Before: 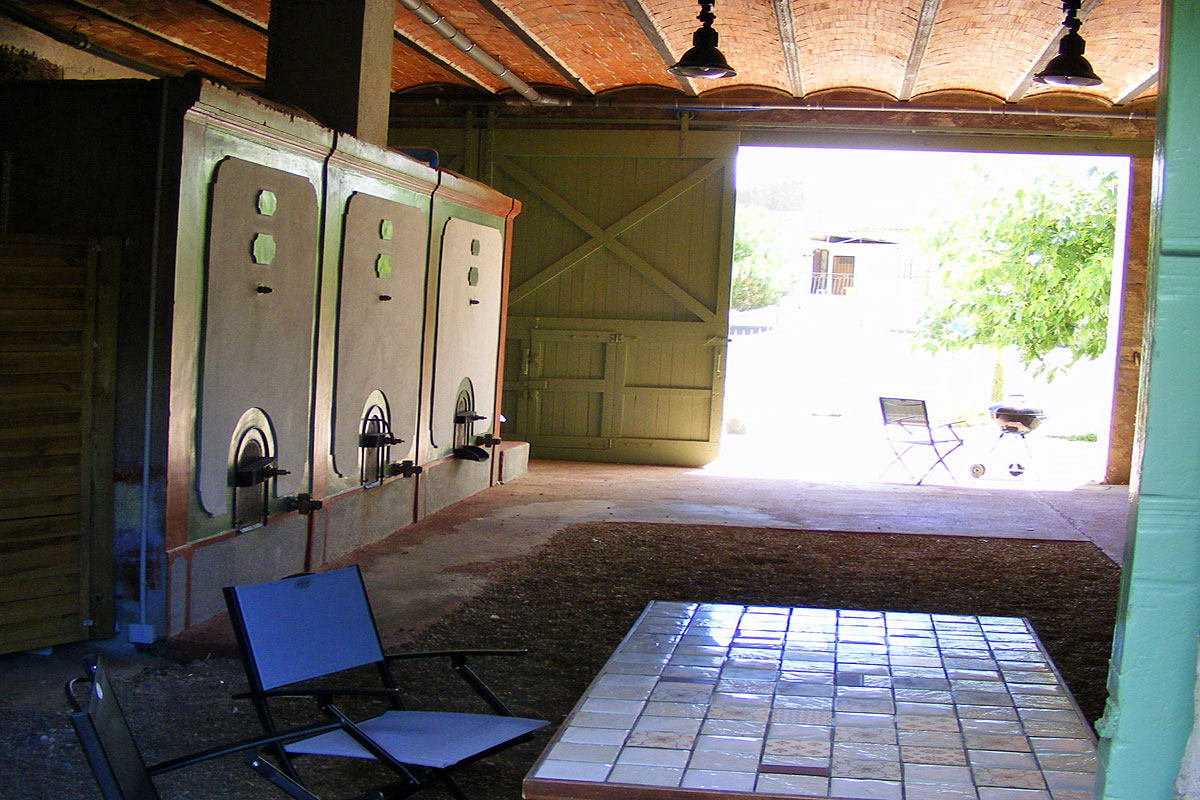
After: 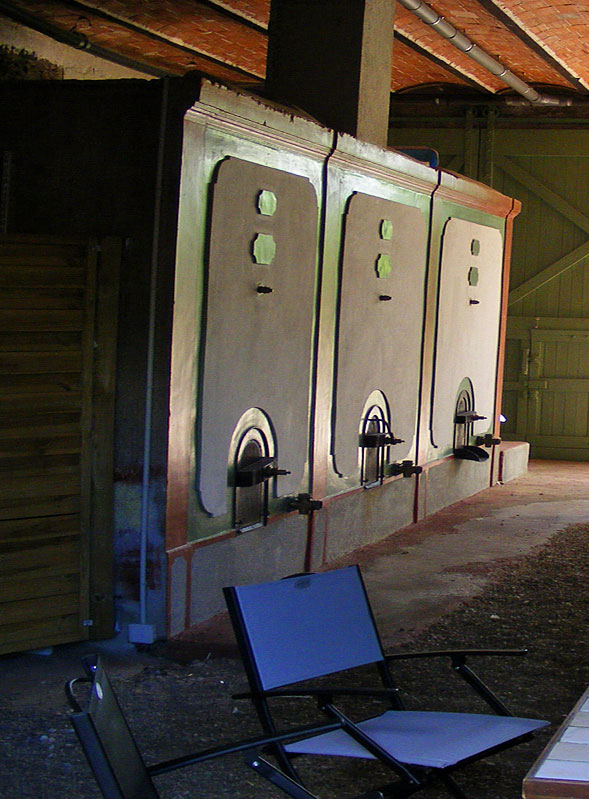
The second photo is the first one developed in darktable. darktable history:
contrast brightness saturation: saturation -0.05
crop and rotate: left 0%, top 0%, right 50.845%
